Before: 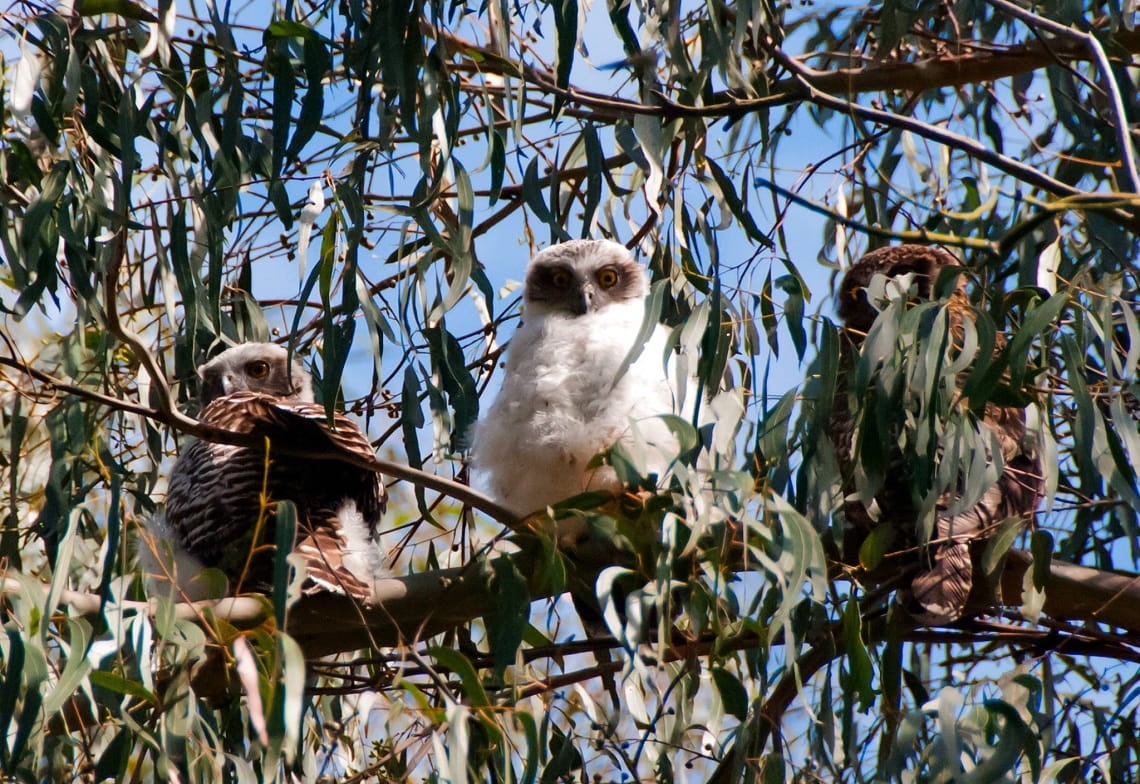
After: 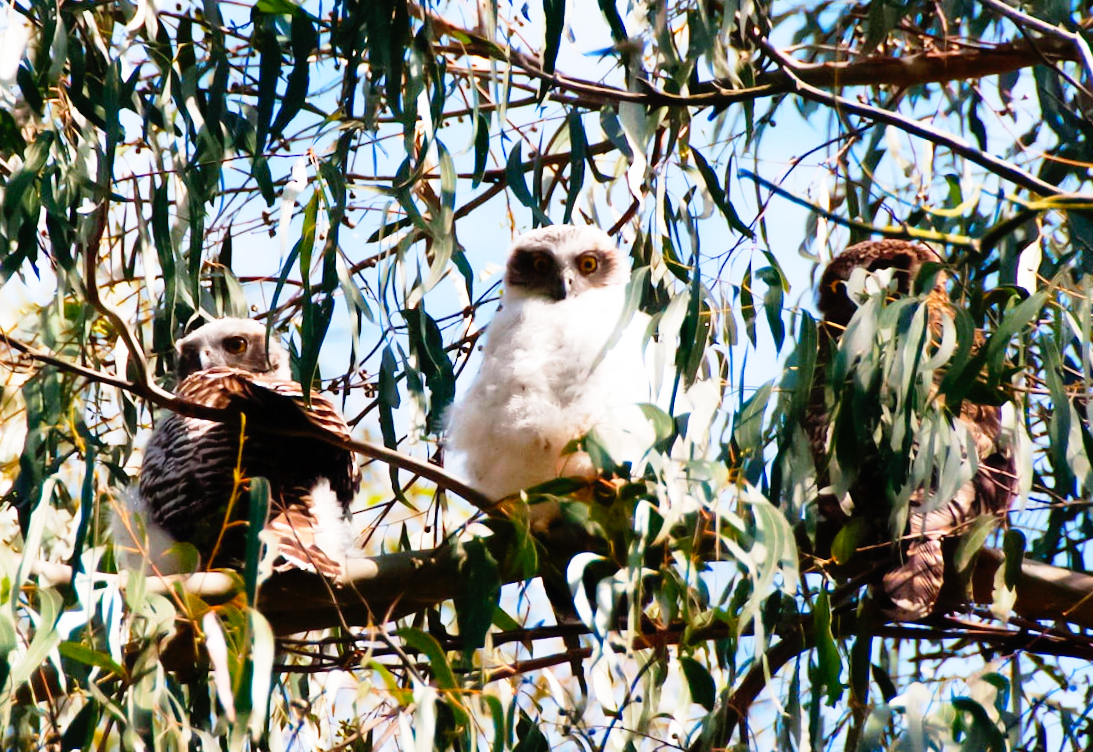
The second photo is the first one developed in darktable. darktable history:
base curve: curves: ch0 [(0, 0) (0.012, 0.01) (0.073, 0.168) (0.31, 0.711) (0.645, 0.957) (1, 1)], preserve colors none
contrast equalizer: octaves 7, y [[0.502, 0.505, 0.512, 0.529, 0.564, 0.588], [0.5 ×6], [0.502, 0.505, 0.512, 0.529, 0.564, 0.588], [0, 0.001, 0.001, 0.004, 0.008, 0.011], [0, 0.001, 0.001, 0.004, 0.008, 0.011]], mix -1
crop and rotate: angle -1.69°
